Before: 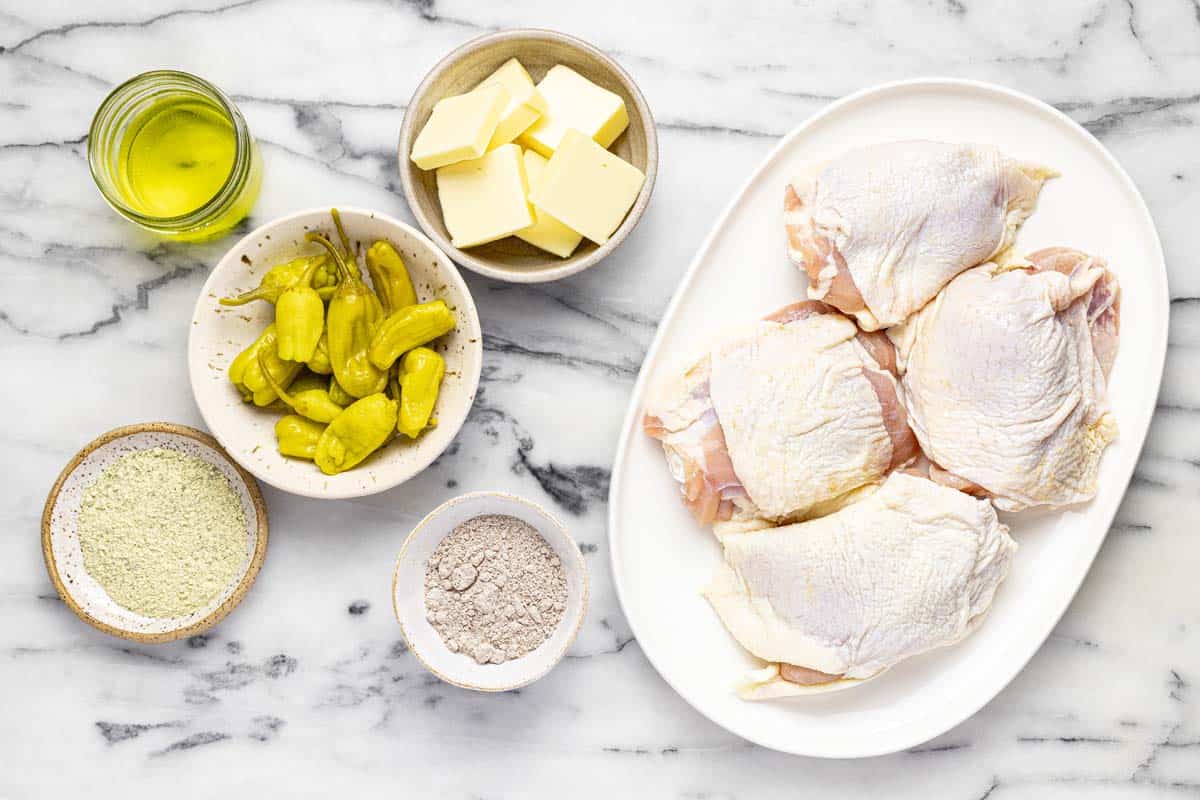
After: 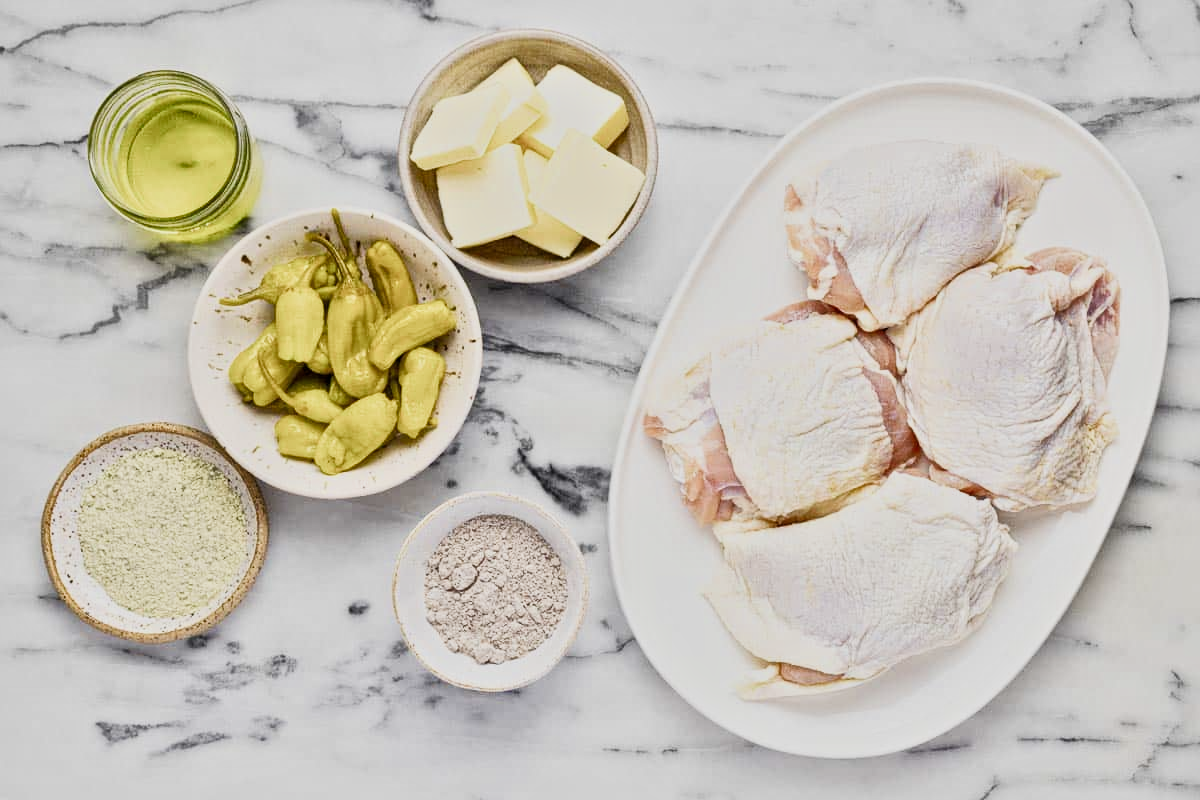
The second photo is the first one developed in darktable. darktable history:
contrast brightness saturation: contrast 0.139
filmic rgb: black relative exposure -7.65 EV, white relative exposure 4.56 EV, hardness 3.61, color science v5 (2021), contrast in shadows safe, contrast in highlights safe
local contrast: mode bilateral grid, contrast 21, coarseness 19, detail 164%, midtone range 0.2
